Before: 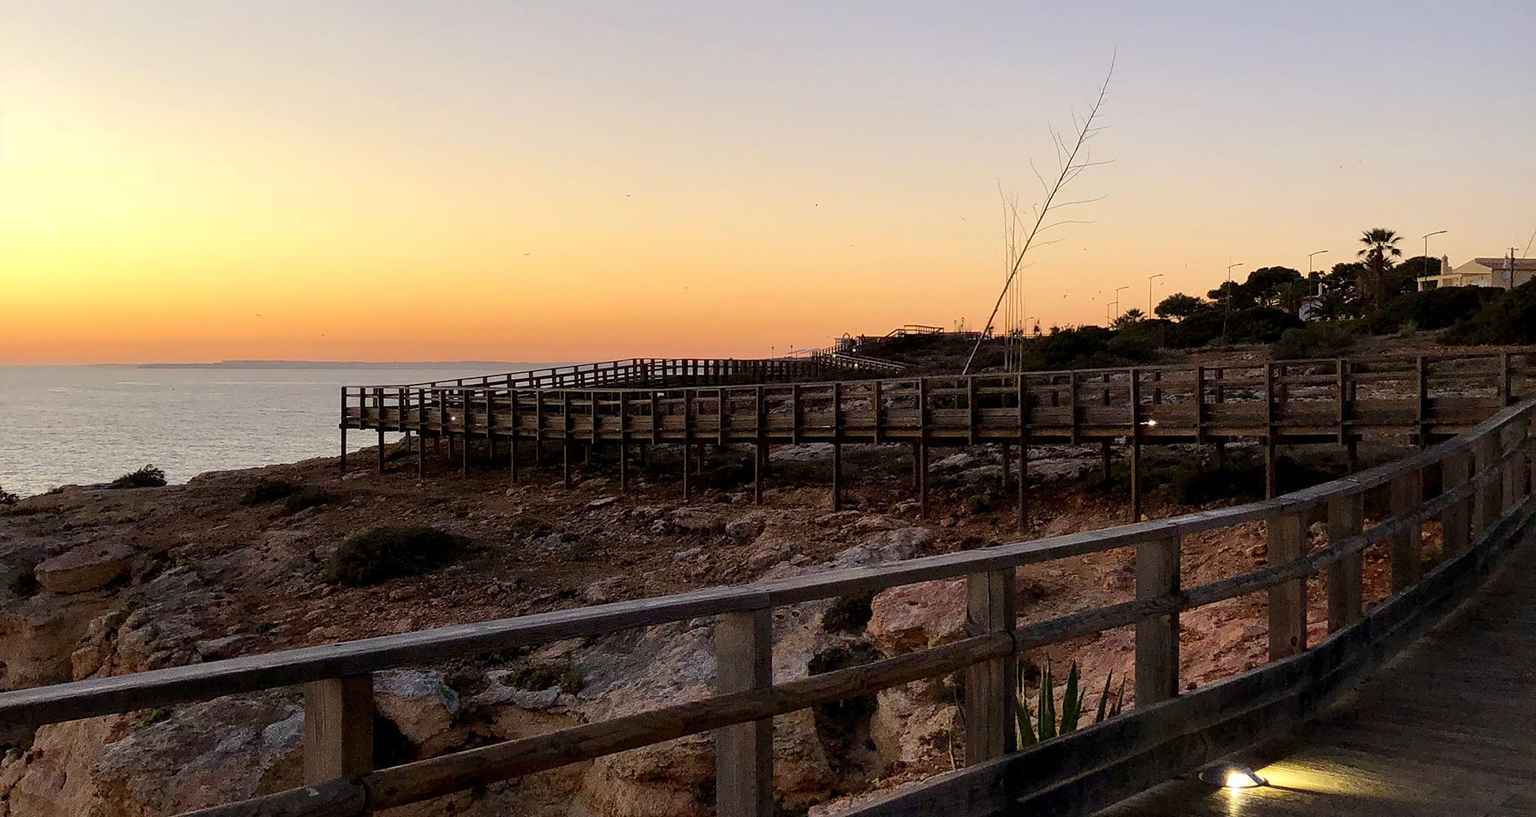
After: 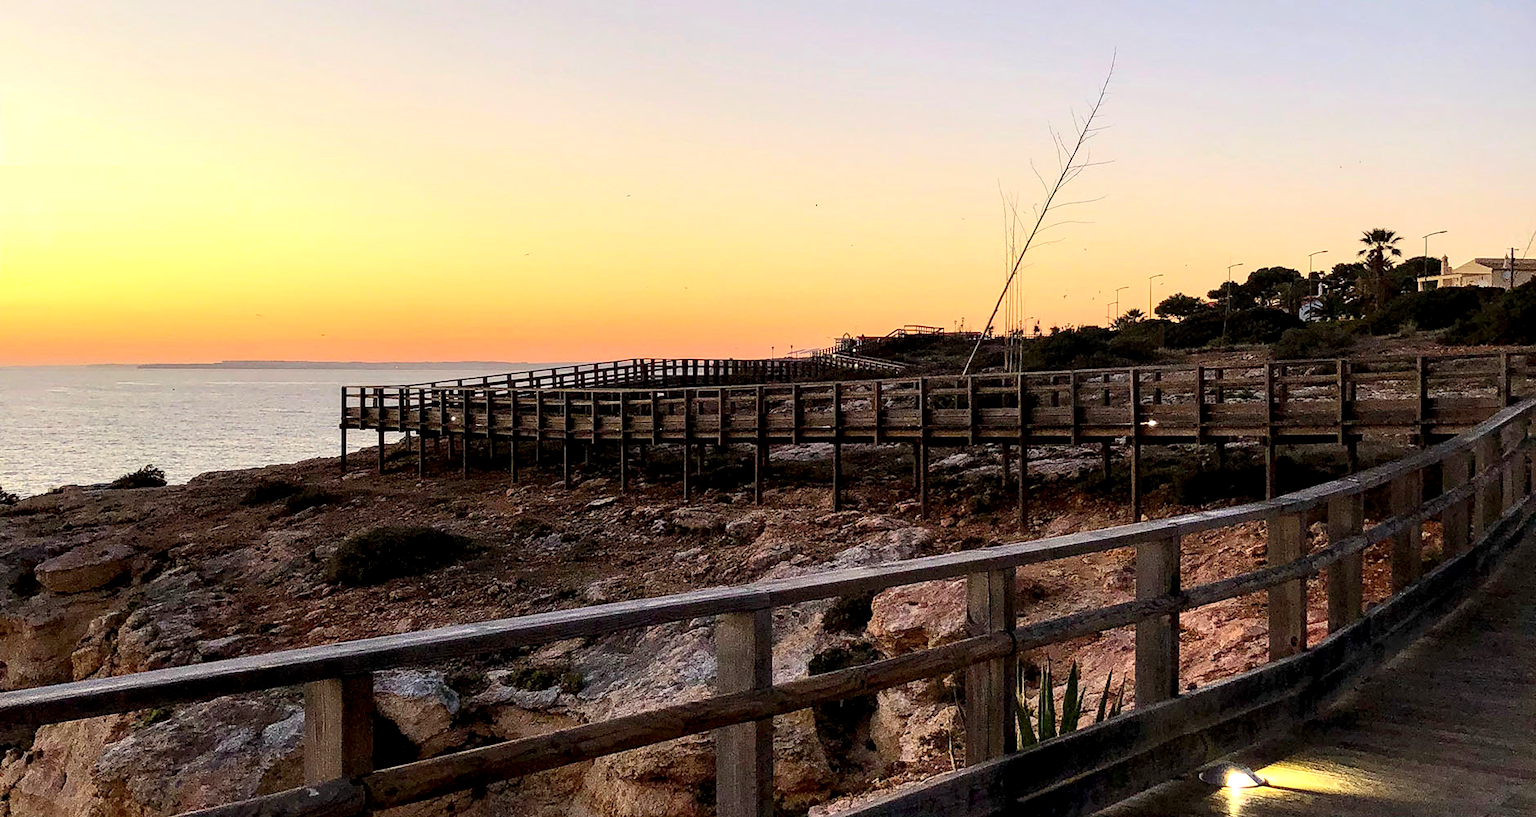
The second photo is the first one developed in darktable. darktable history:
local contrast: detail 135%, midtone range 0.75
contrast brightness saturation: contrast 0.2, brightness 0.16, saturation 0.22
